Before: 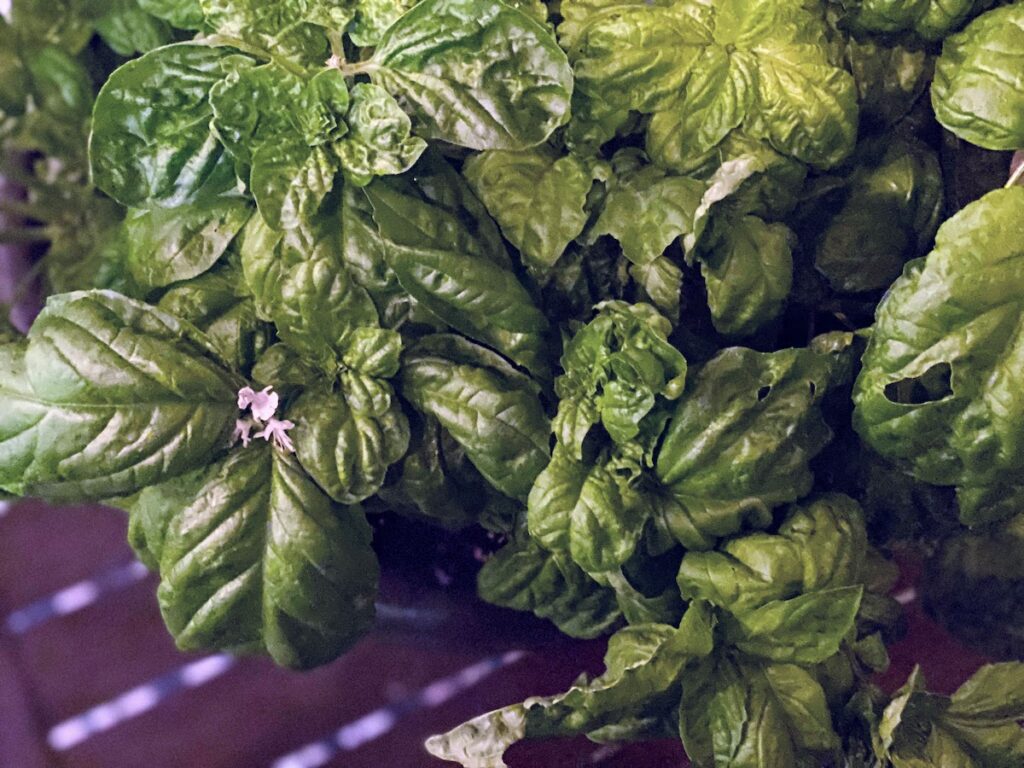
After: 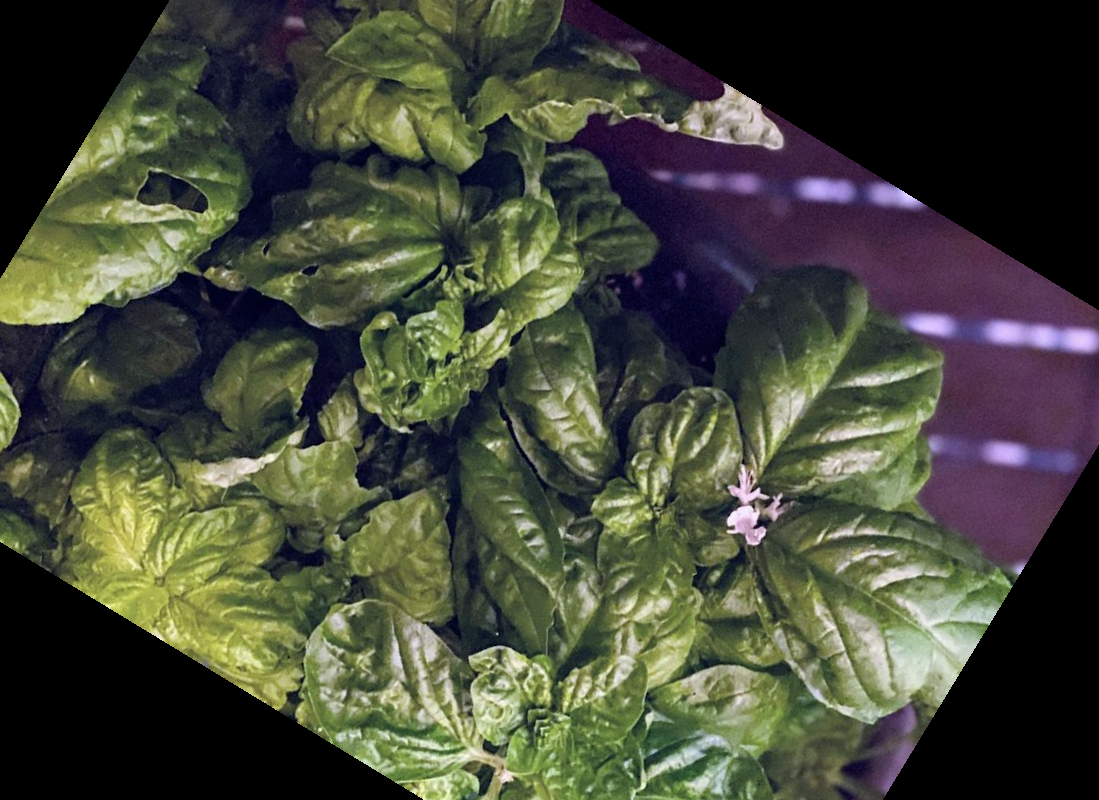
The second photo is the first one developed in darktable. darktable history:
crop and rotate: angle 148.68°, left 9.111%, top 15.603%, right 4.588%, bottom 17.041%
white balance: red 0.978, blue 0.999
